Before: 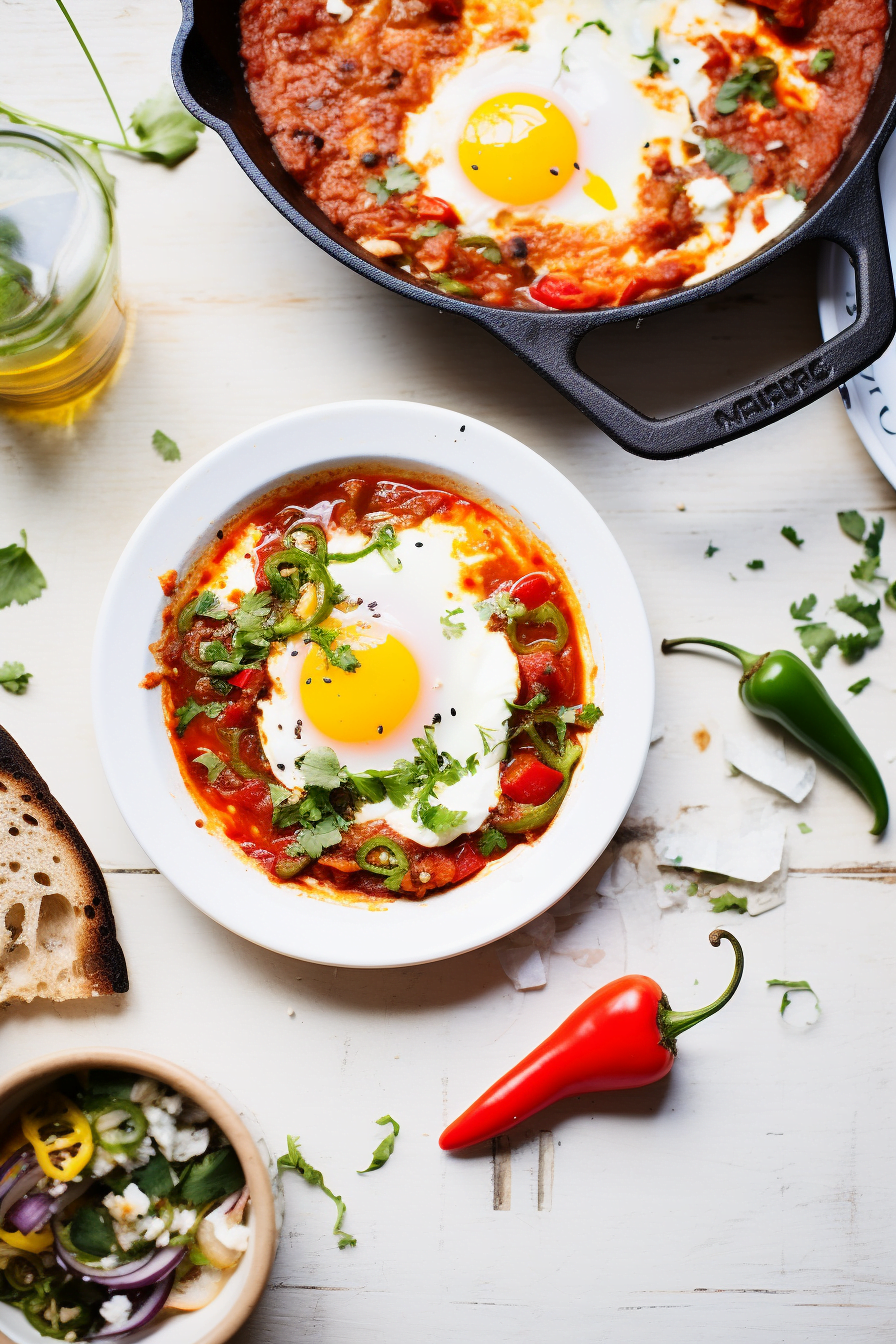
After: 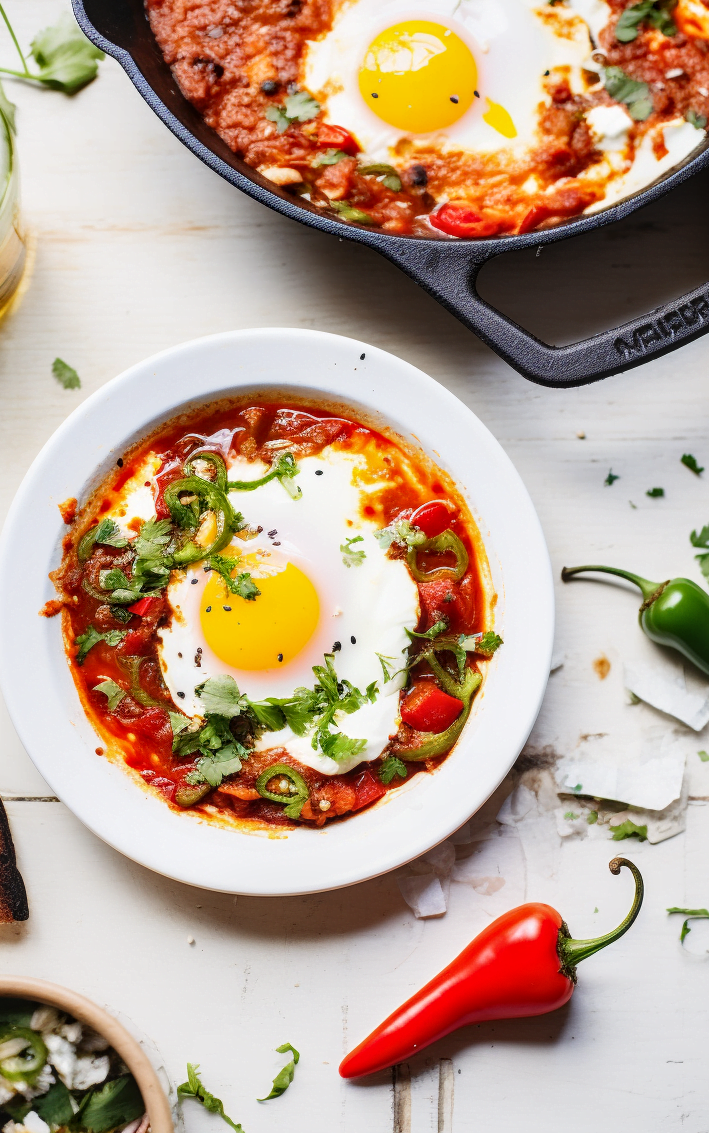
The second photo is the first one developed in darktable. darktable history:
local contrast: on, module defaults
crop: left 11.225%, top 5.381%, right 9.565%, bottom 10.314%
tone equalizer: on, module defaults
